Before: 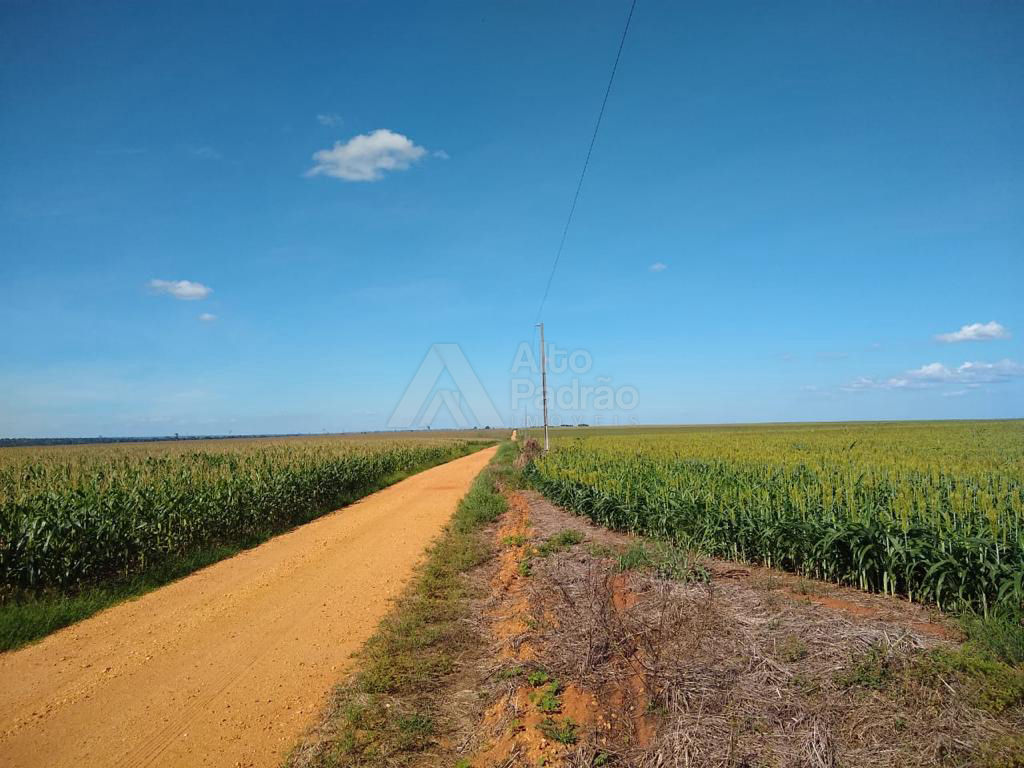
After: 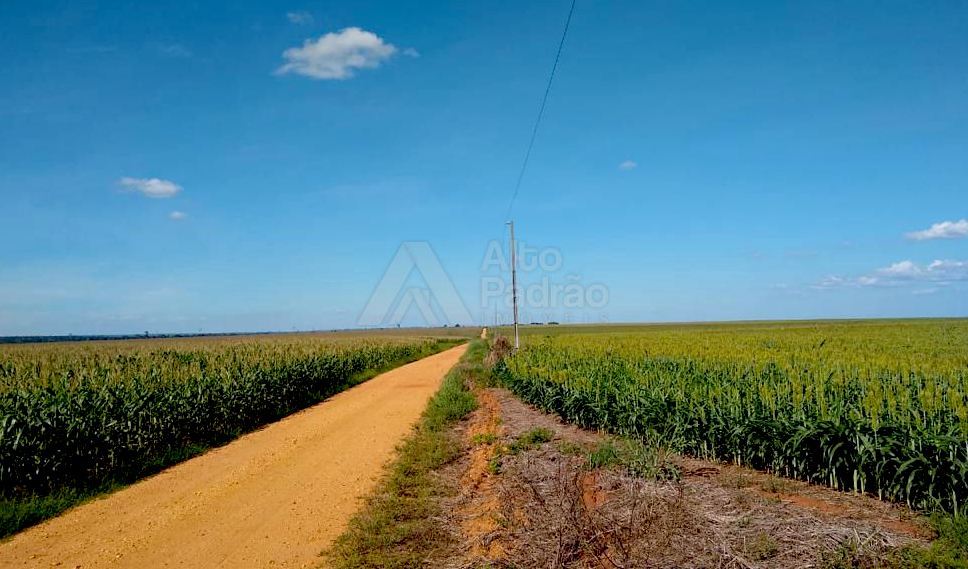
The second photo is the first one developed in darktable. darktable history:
exposure: black level correction 0.028, exposure -0.073 EV, compensate highlight preservation false
crop and rotate: left 2.955%, top 13.324%, right 2.473%, bottom 12.574%
